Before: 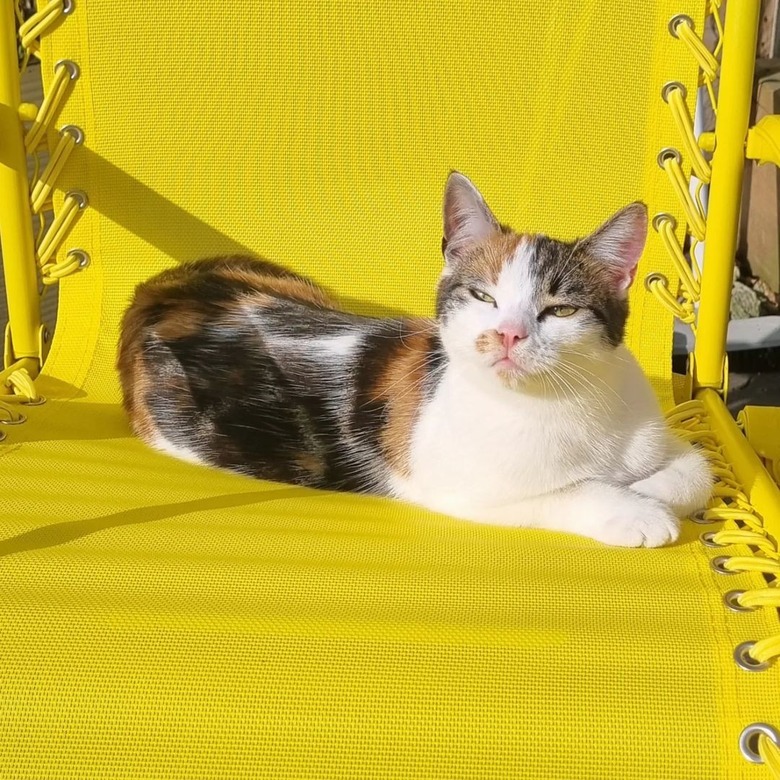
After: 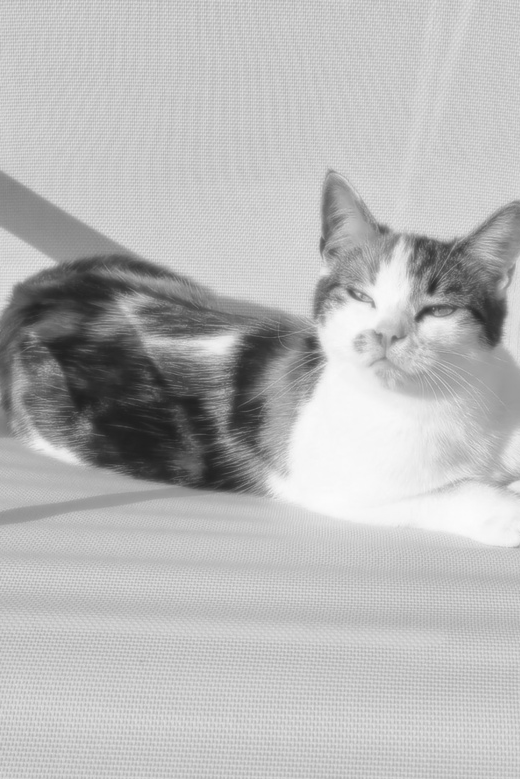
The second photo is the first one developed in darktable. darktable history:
crop and rotate: left 15.754%, right 17.579%
local contrast: detail 110%
monochrome: on, module defaults
soften: size 8.67%, mix 49%
